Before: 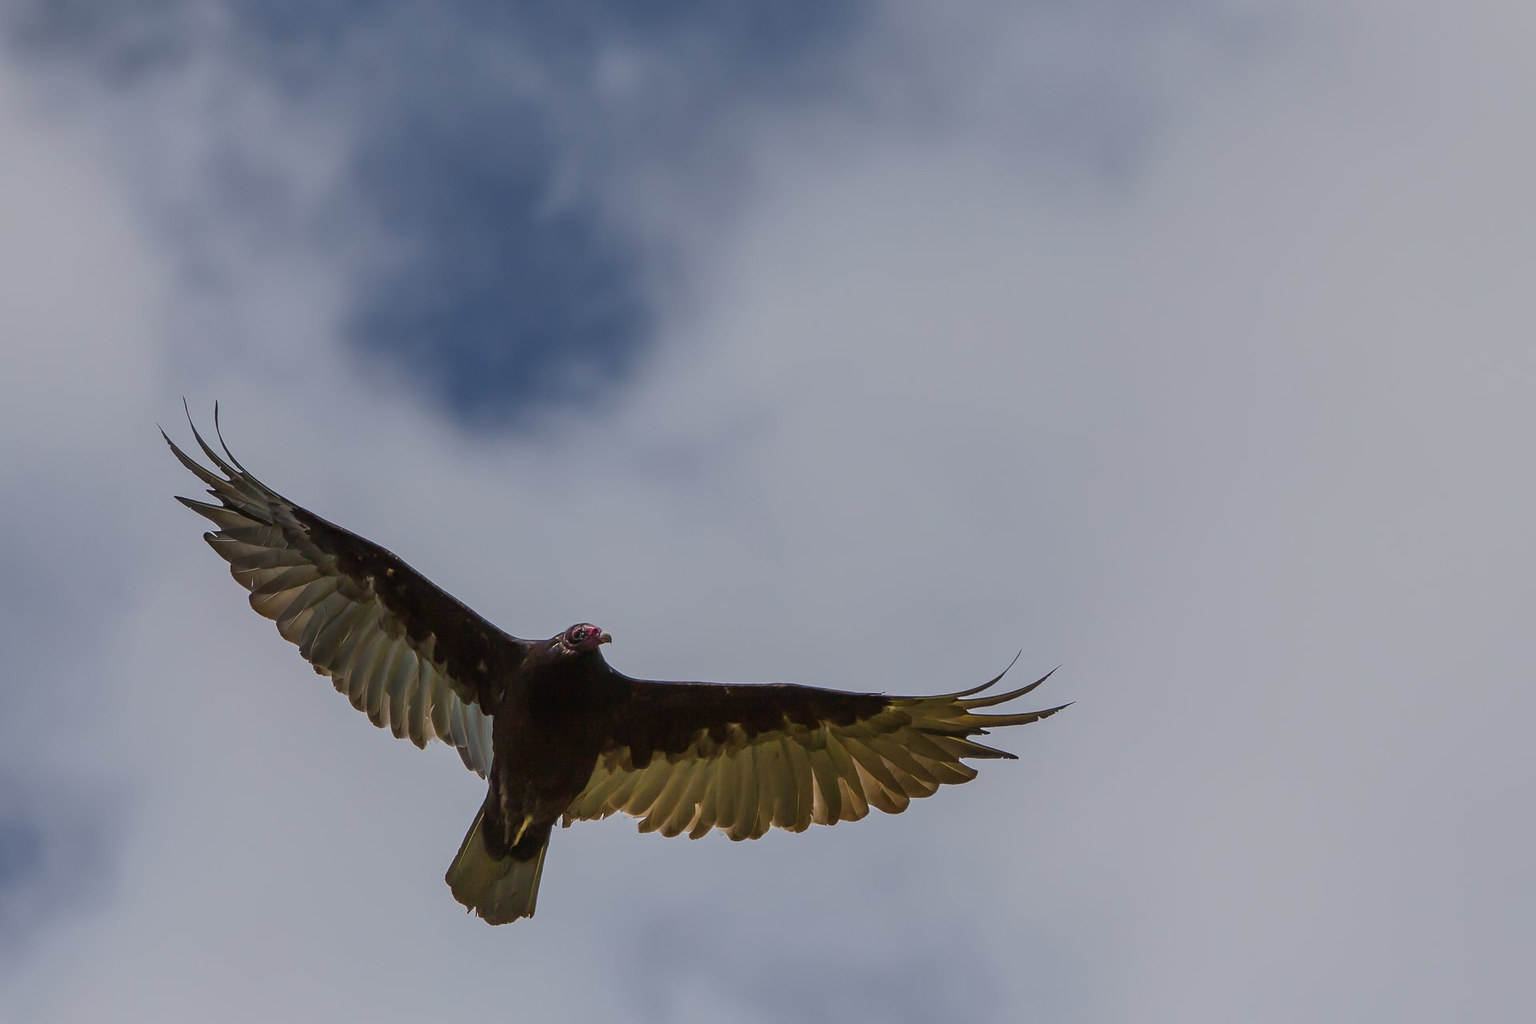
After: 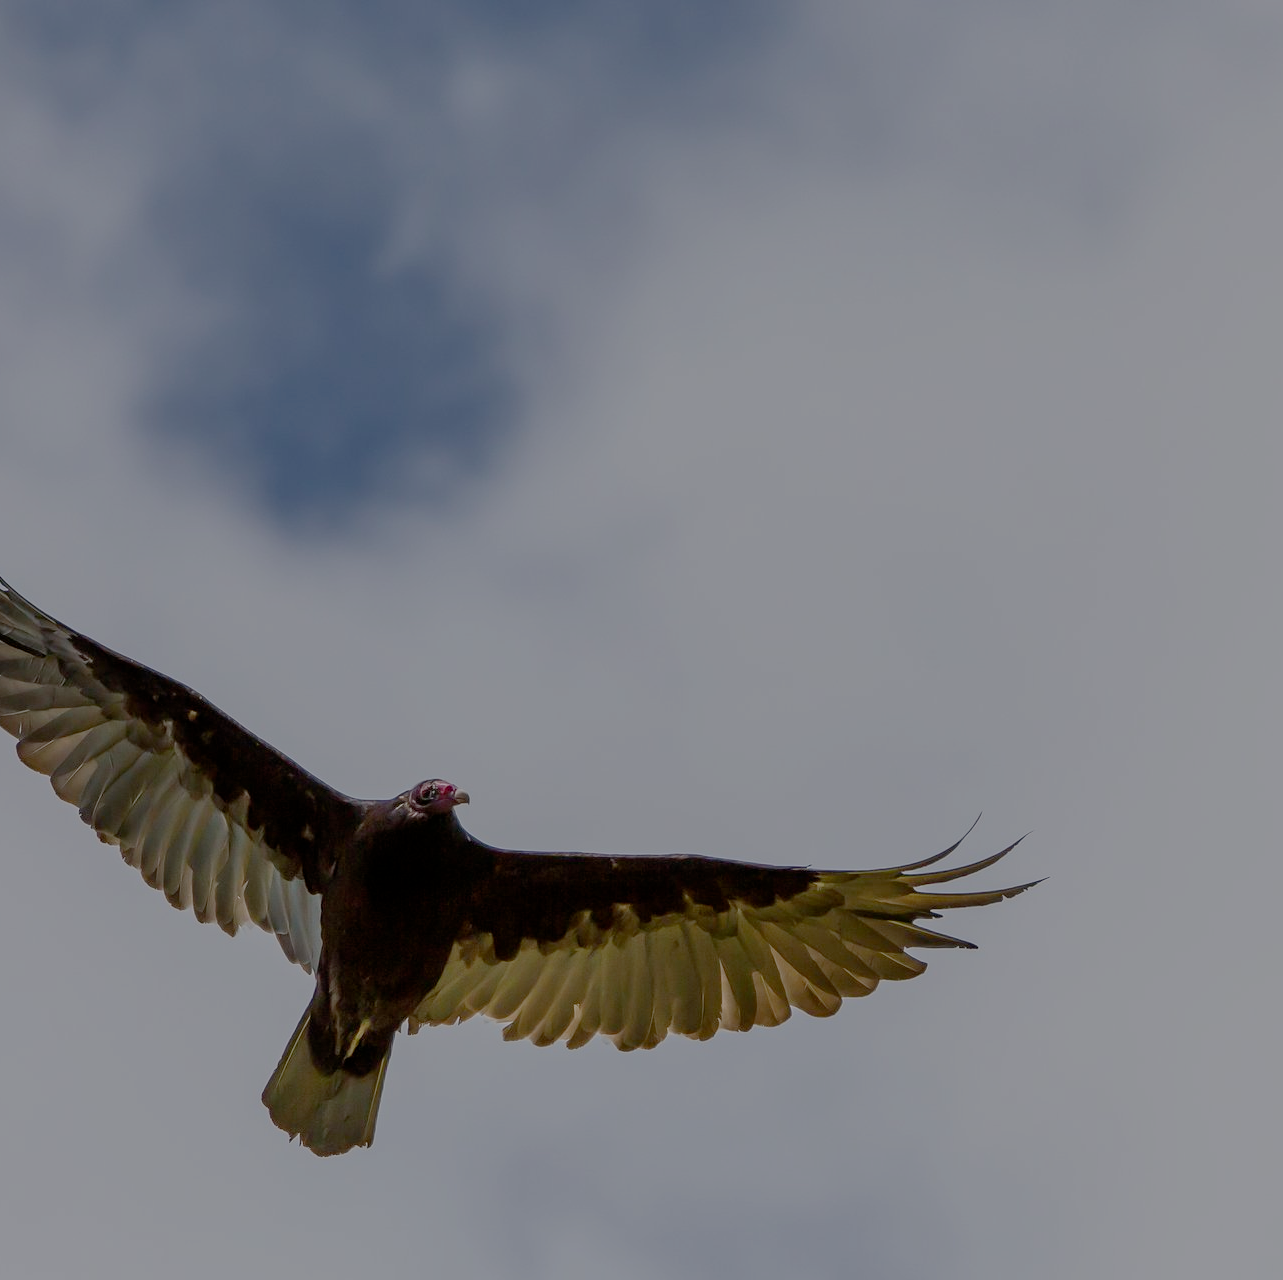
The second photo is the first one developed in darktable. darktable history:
filmic rgb: black relative exposure -7.03 EV, white relative exposure 6.01 EV, target black luminance 0%, hardness 2.75, latitude 61.66%, contrast 0.7, highlights saturation mix 11.41%, shadows ↔ highlights balance -0.093%, preserve chrominance no, color science v3 (2019), use custom middle-gray values true
crop: left 15.389%, right 17.749%
